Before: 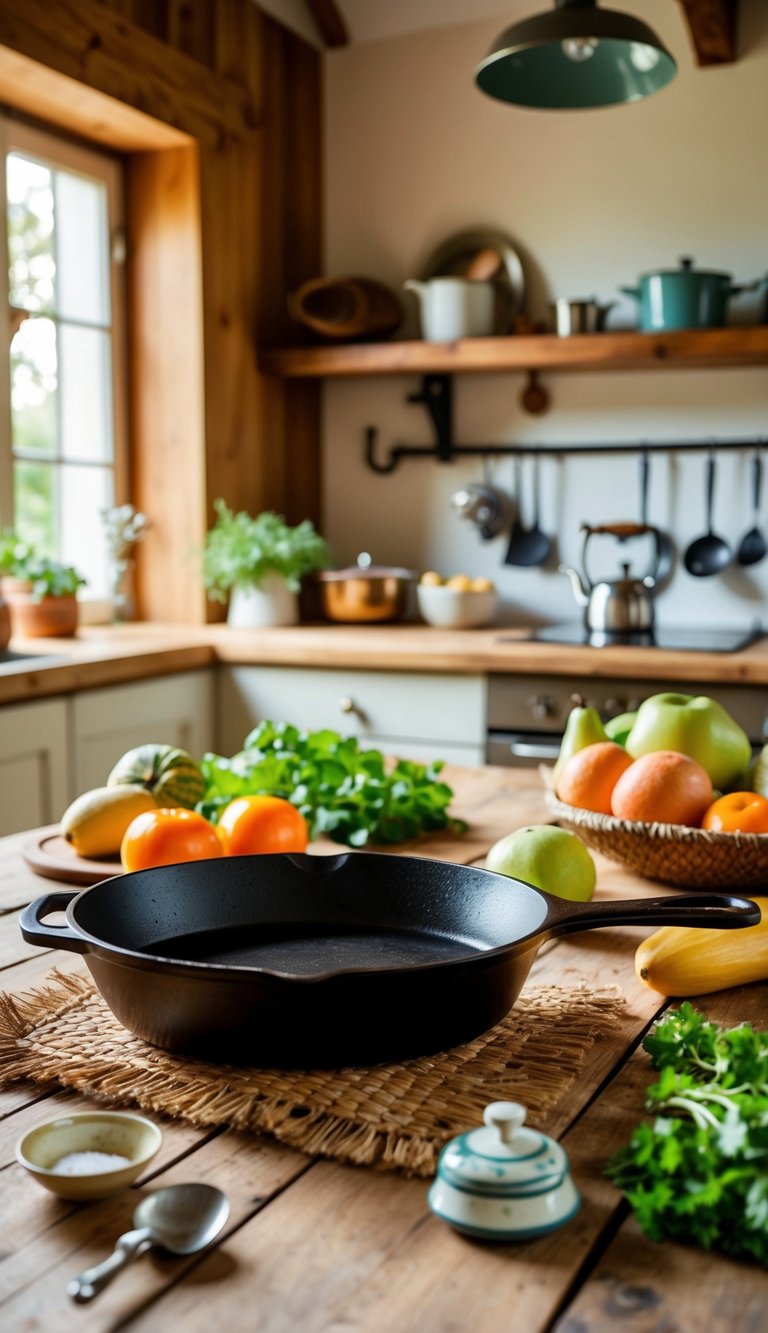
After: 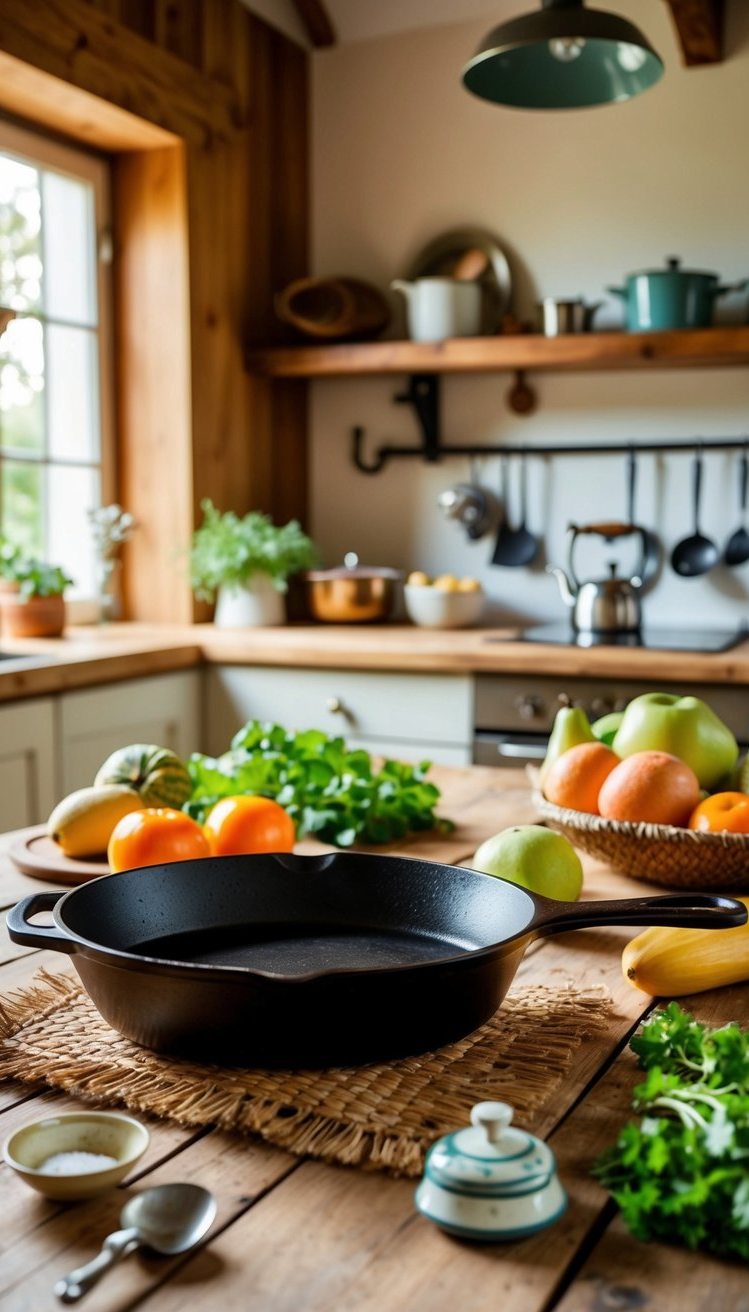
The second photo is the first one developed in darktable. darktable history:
crop and rotate: left 1.779%, right 0.695%, bottom 1.522%
